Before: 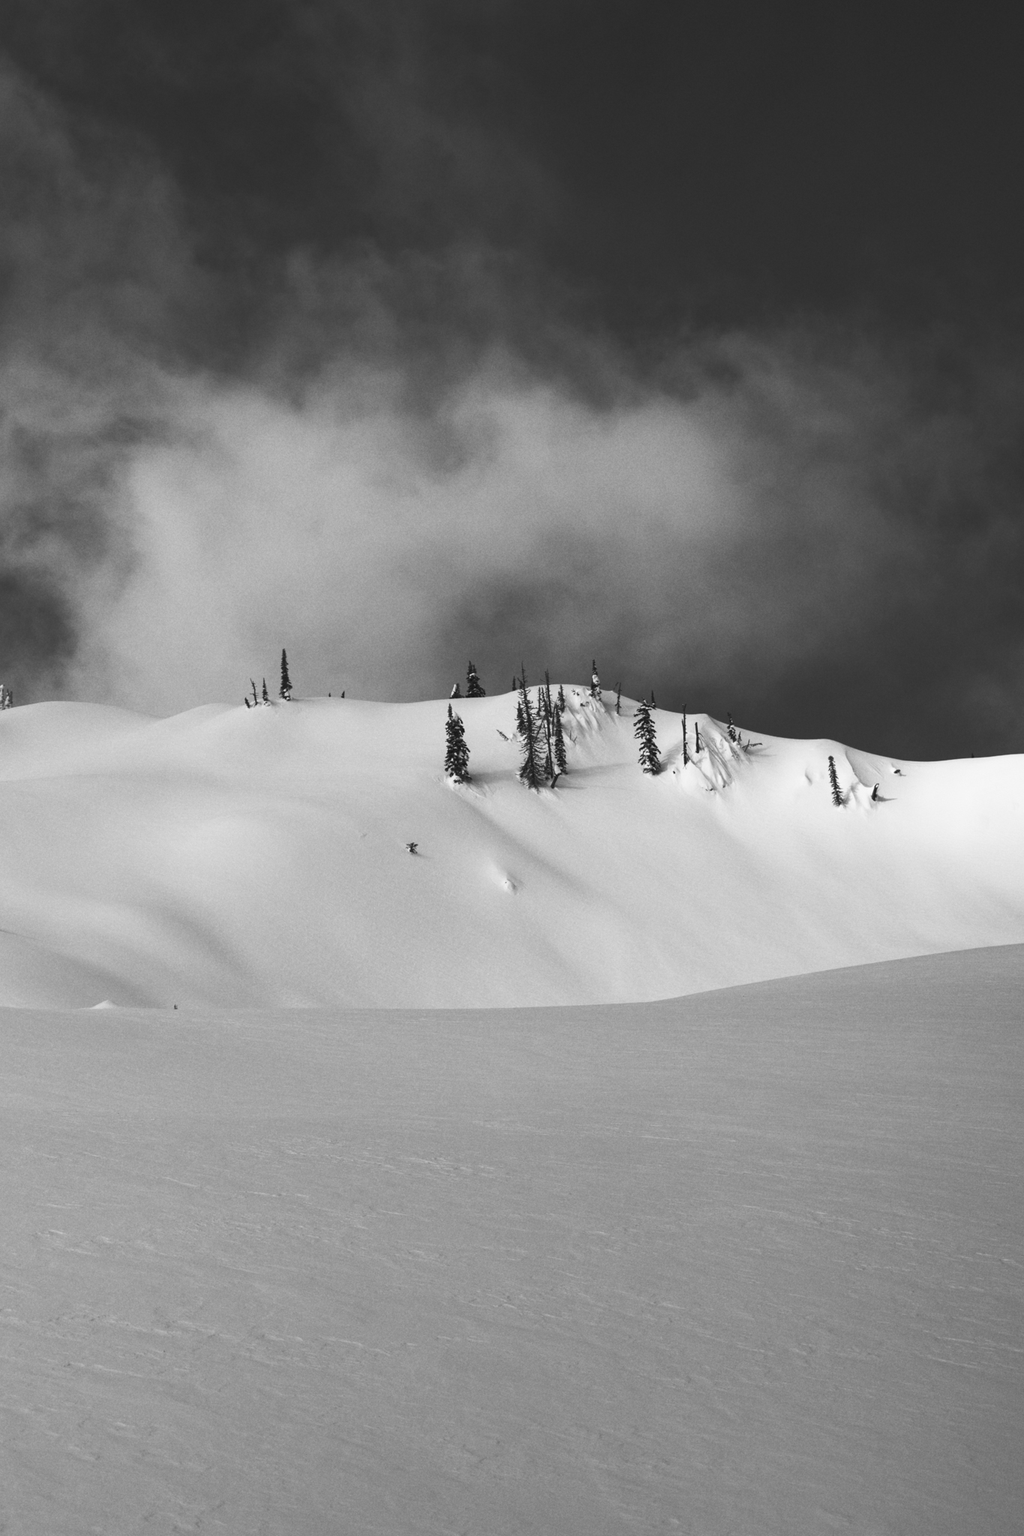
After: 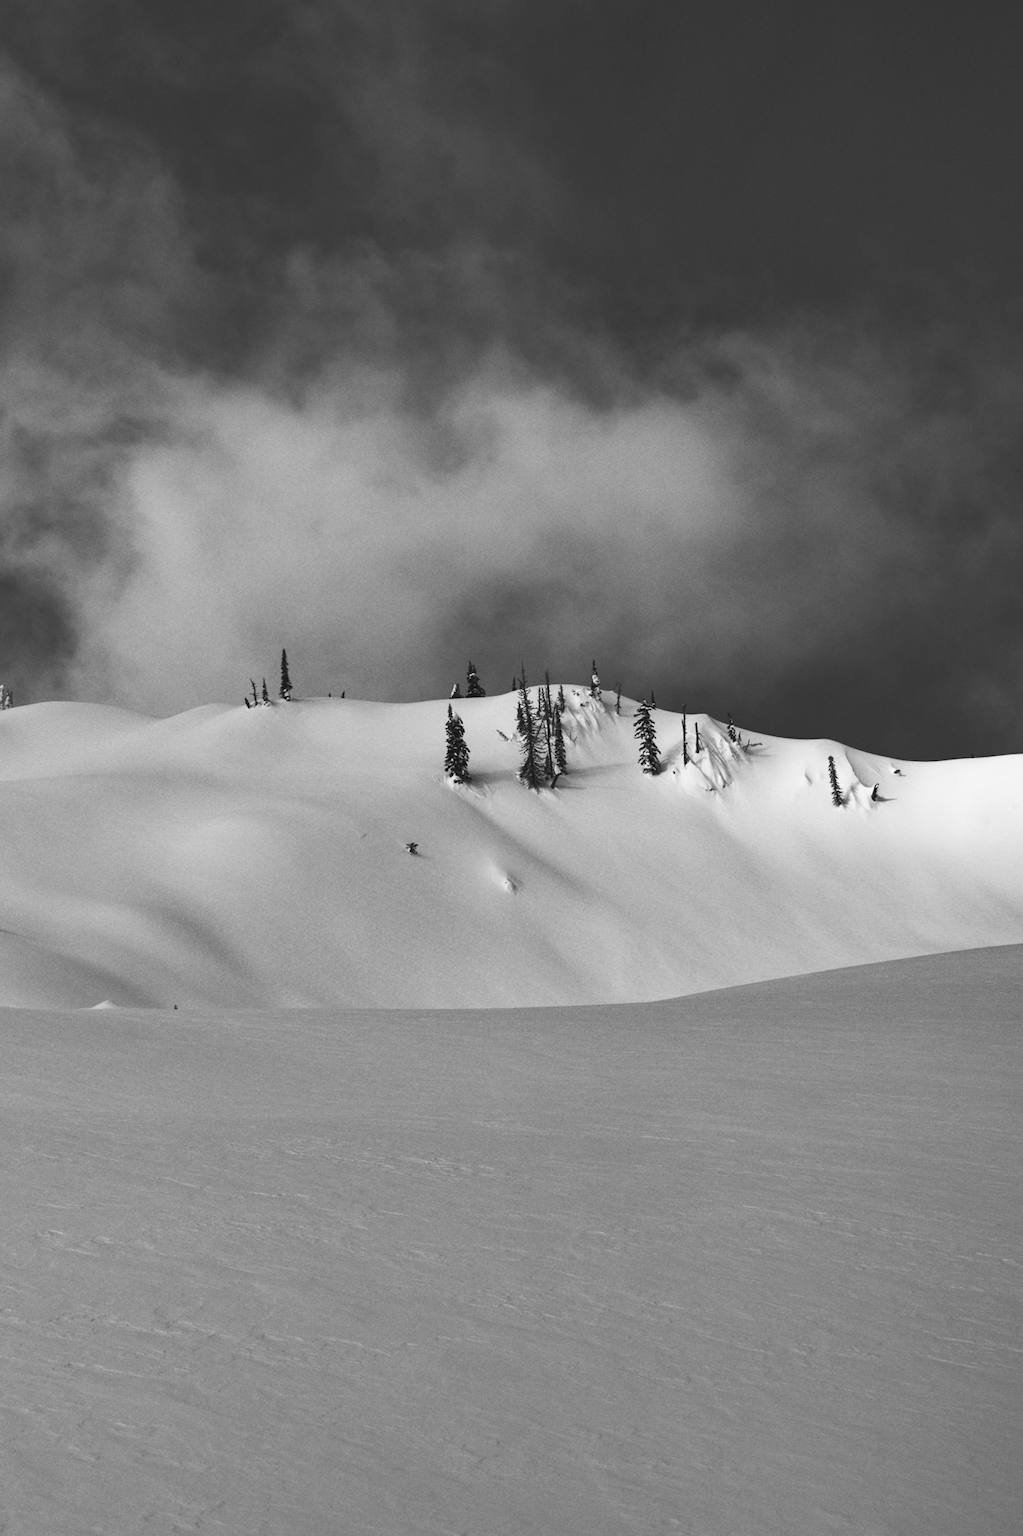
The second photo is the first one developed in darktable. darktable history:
shadows and highlights: radius 118.02, shadows 42.52, highlights -61.55, soften with gaussian
